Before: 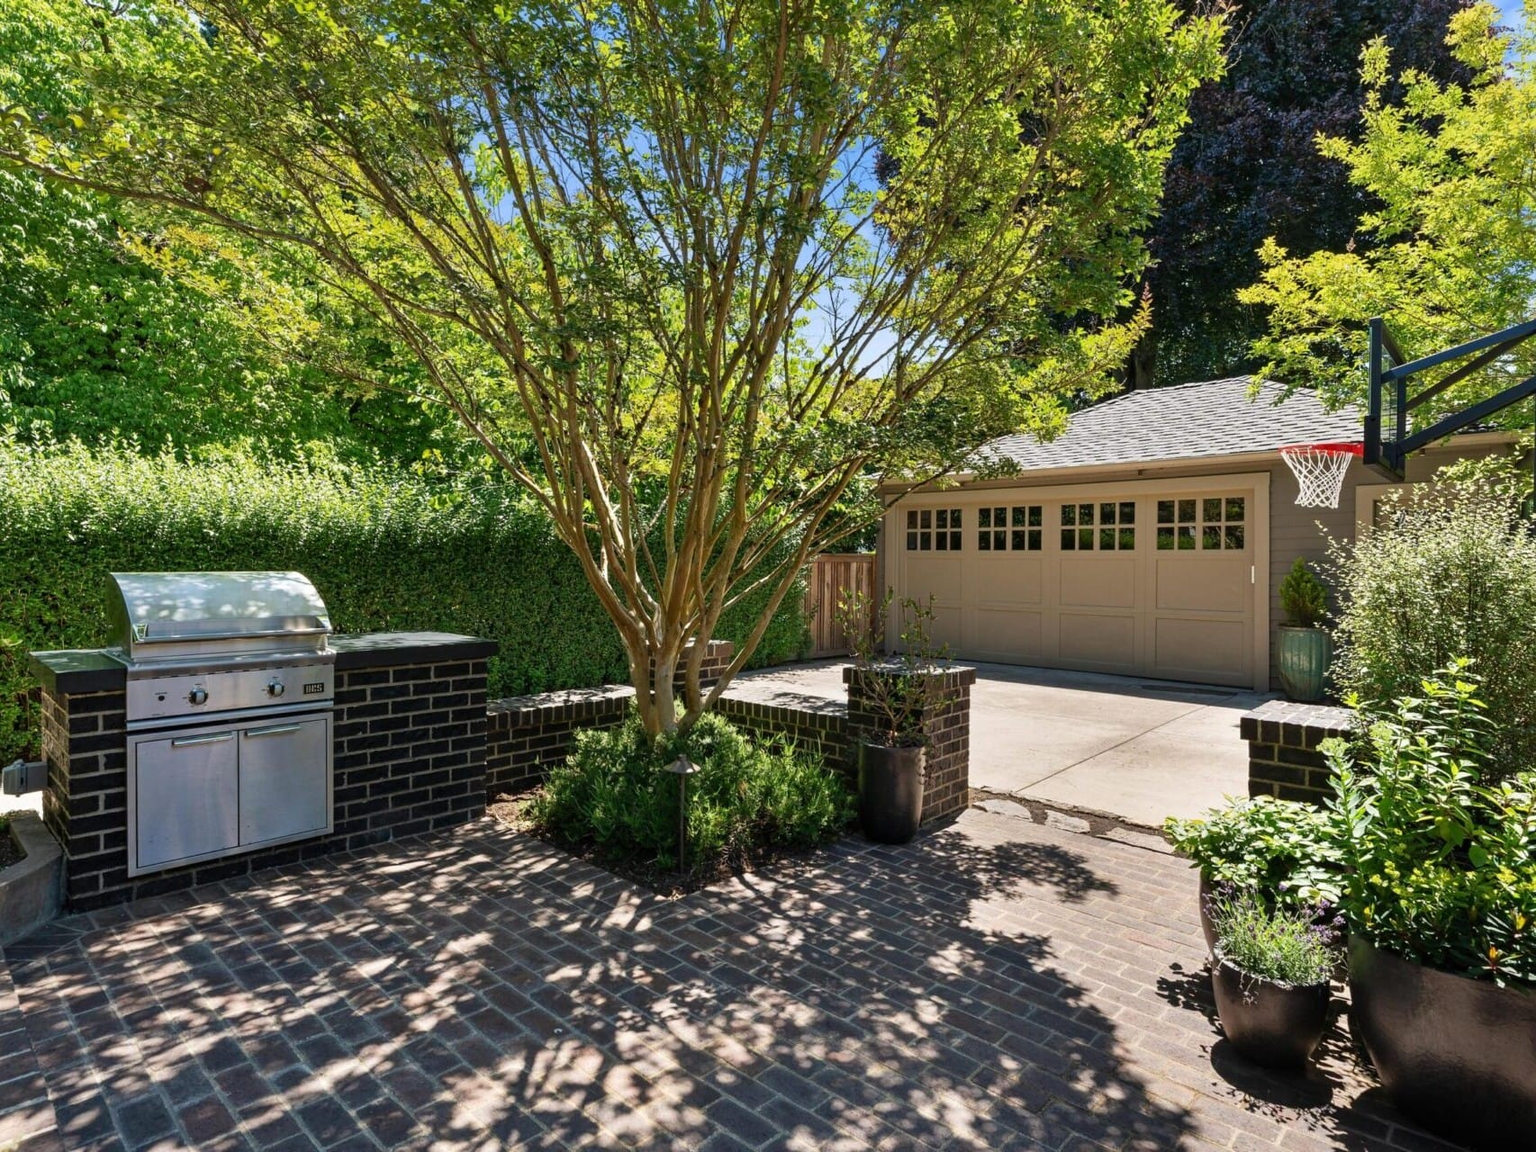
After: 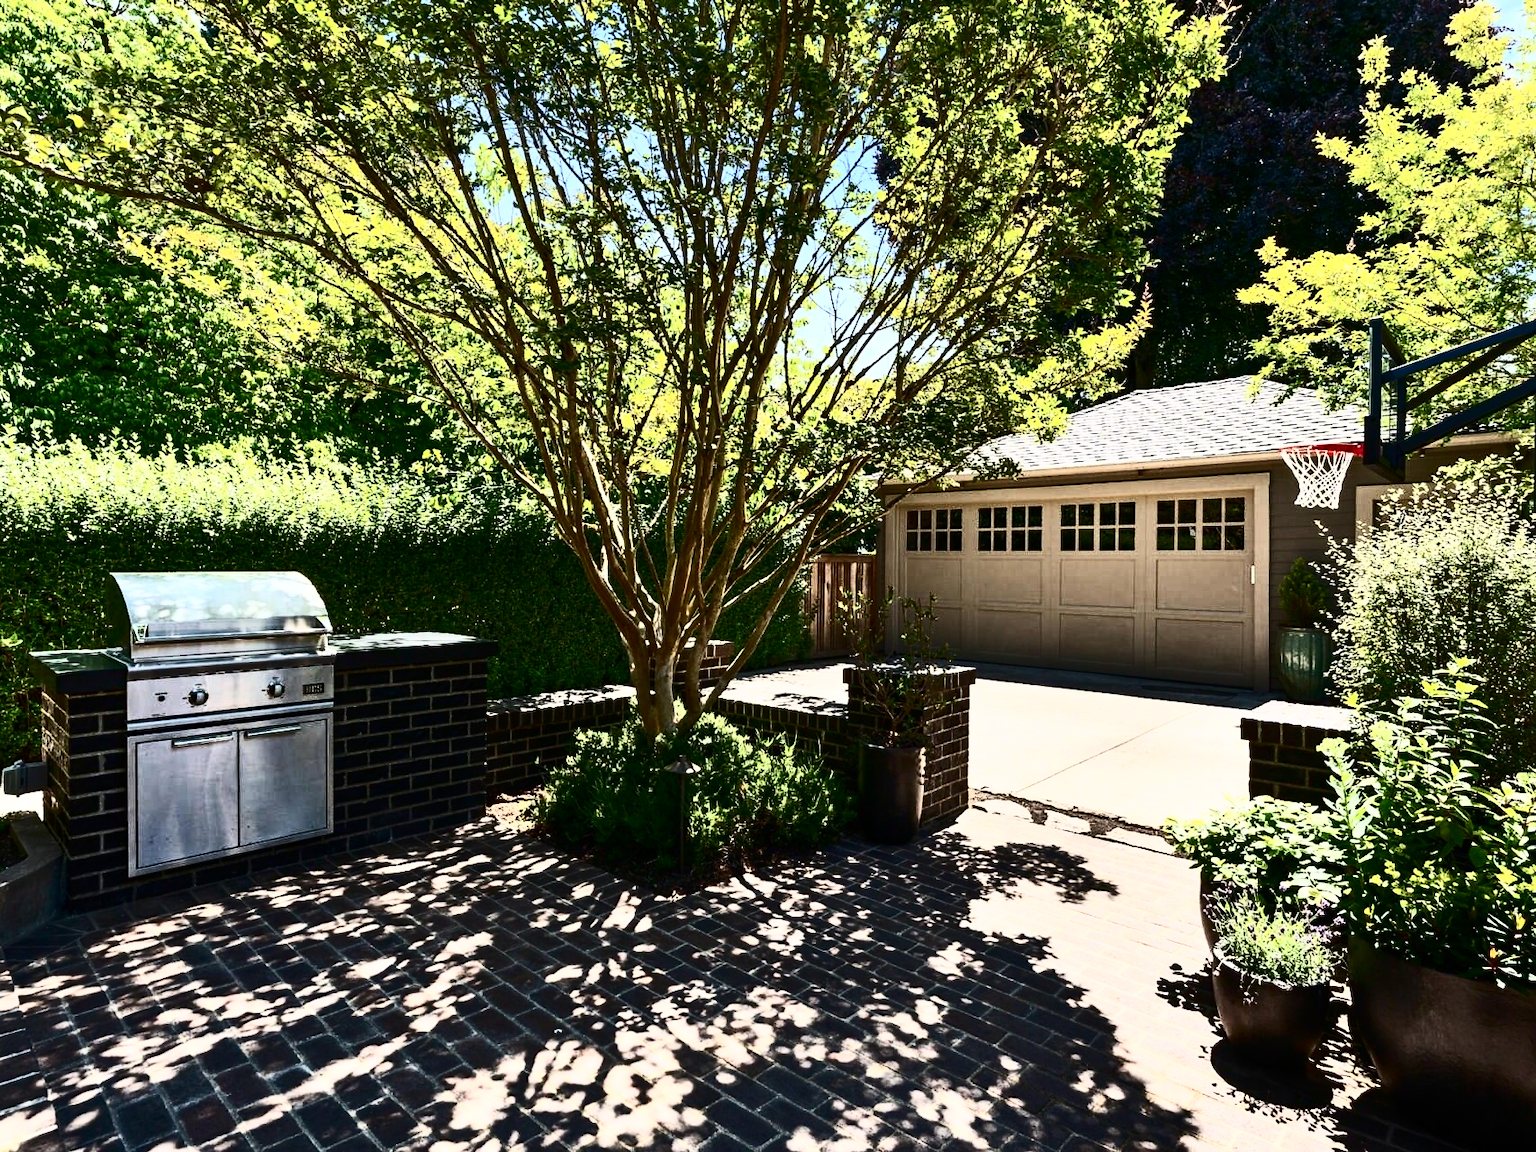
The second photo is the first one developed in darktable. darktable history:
contrast brightness saturation: contrast 0.912, brightness 0.19
